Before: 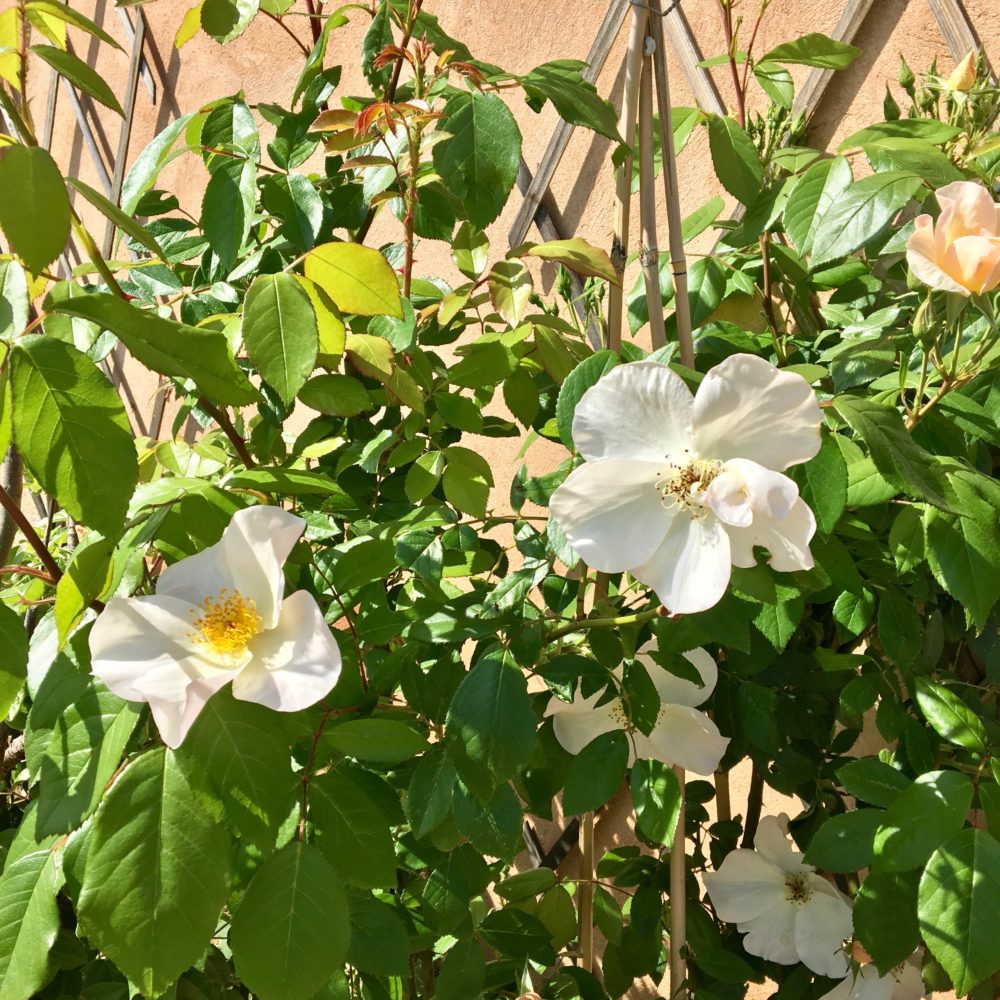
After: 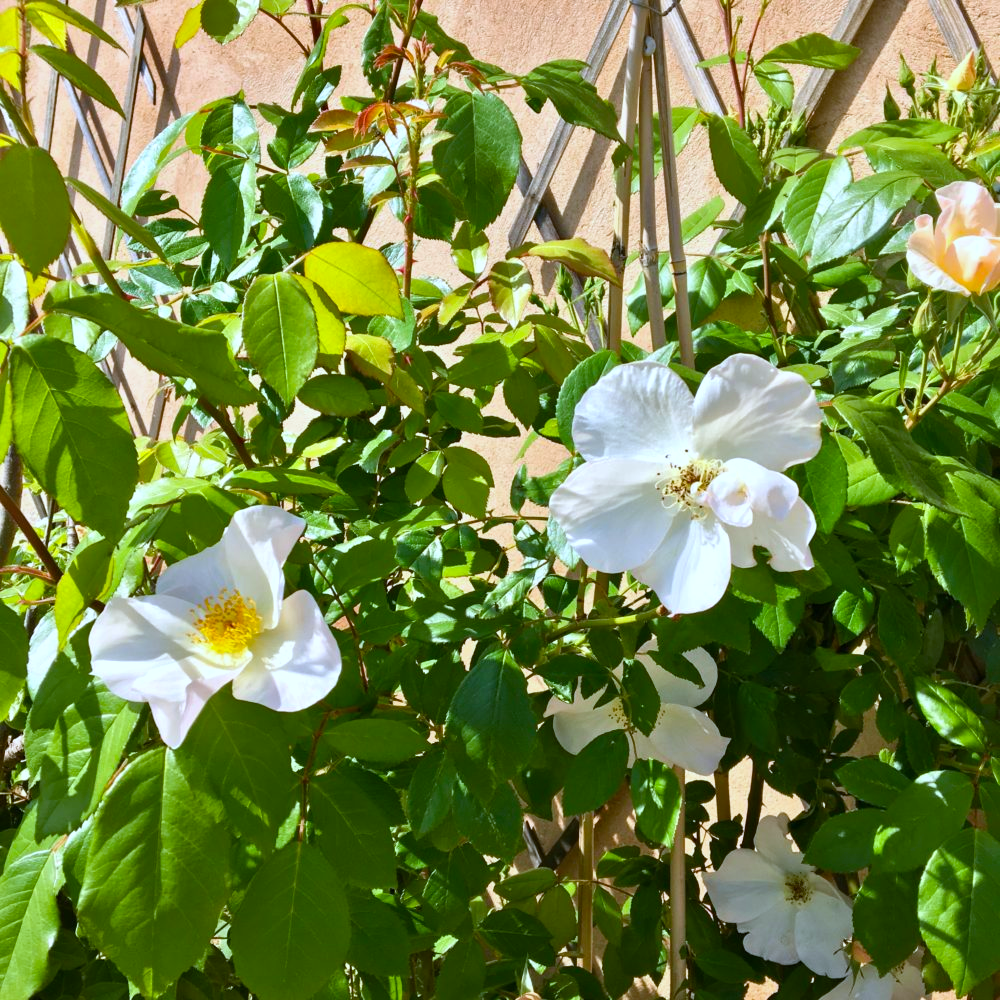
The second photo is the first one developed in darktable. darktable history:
color balance rgb: perceptual saturation grading › global saturation 20%, global vibrance 20%
white balance: red 0.948, green 1.02, blue 1.176
